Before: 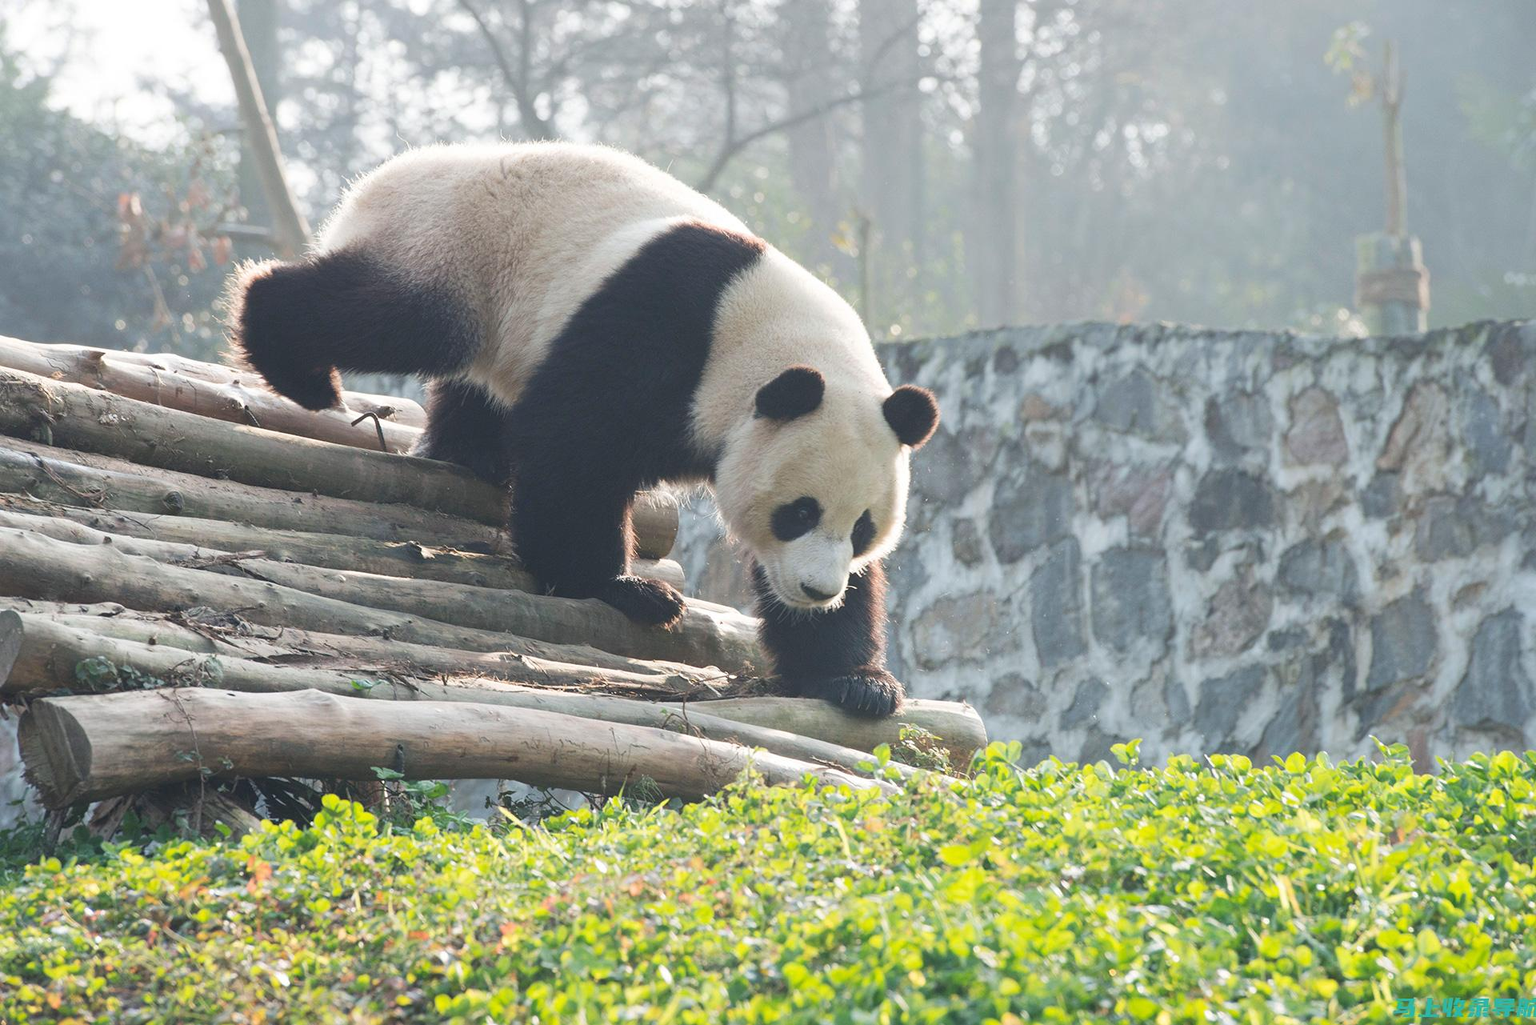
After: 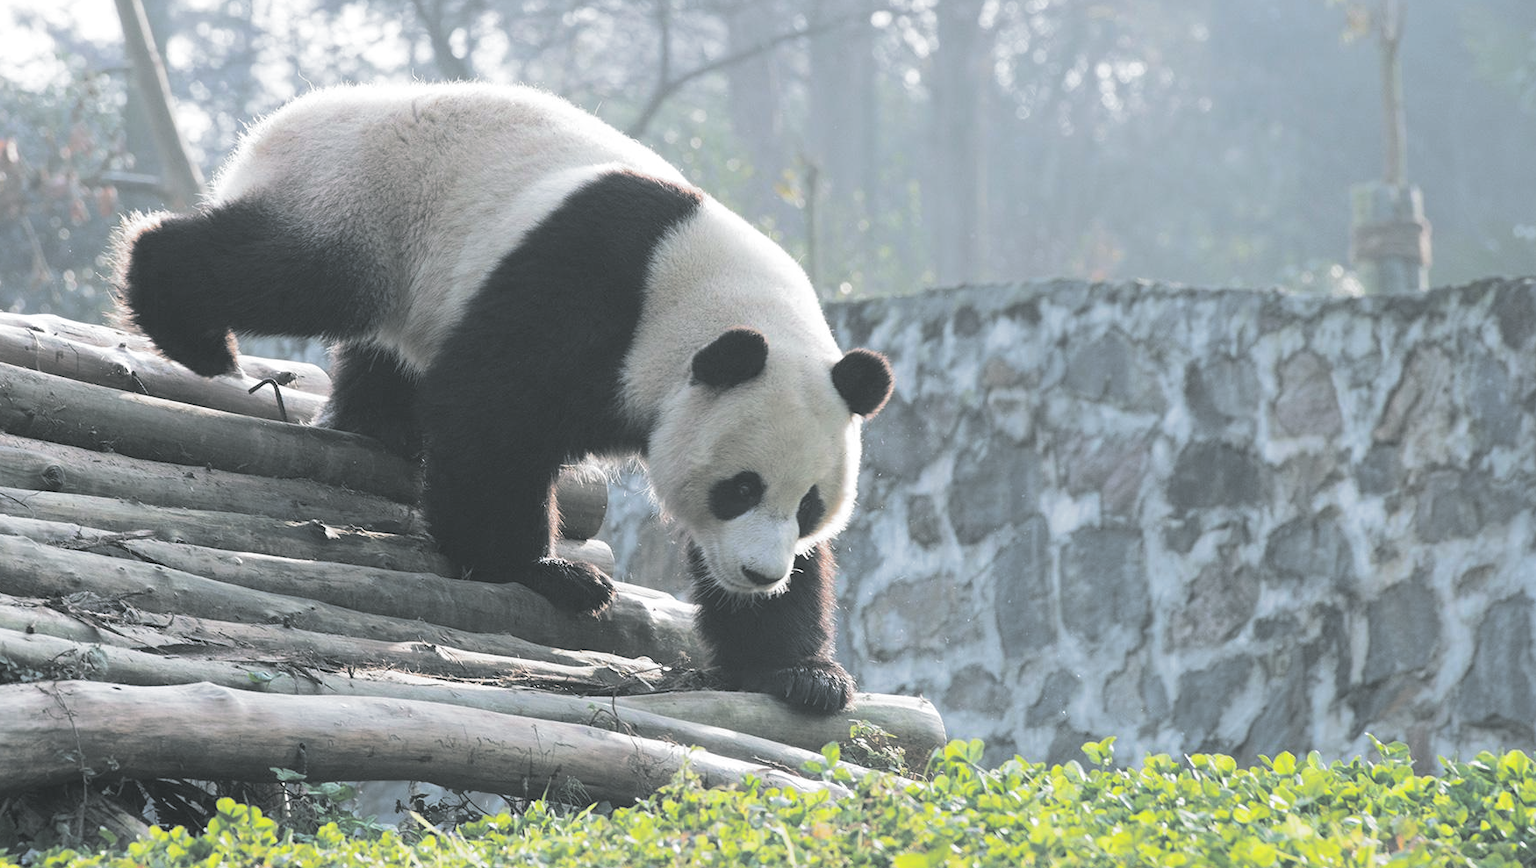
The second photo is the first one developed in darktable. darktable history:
white balance: red 0.967, blue 1.049
crop: left 8.155%, top 6.611%, bottom 15.385%
split-toning: shadows › hue 190.8°, shadows › saturation 0.05, highlights › hue 54°, highlights › saturation 0.05, compress 0%
